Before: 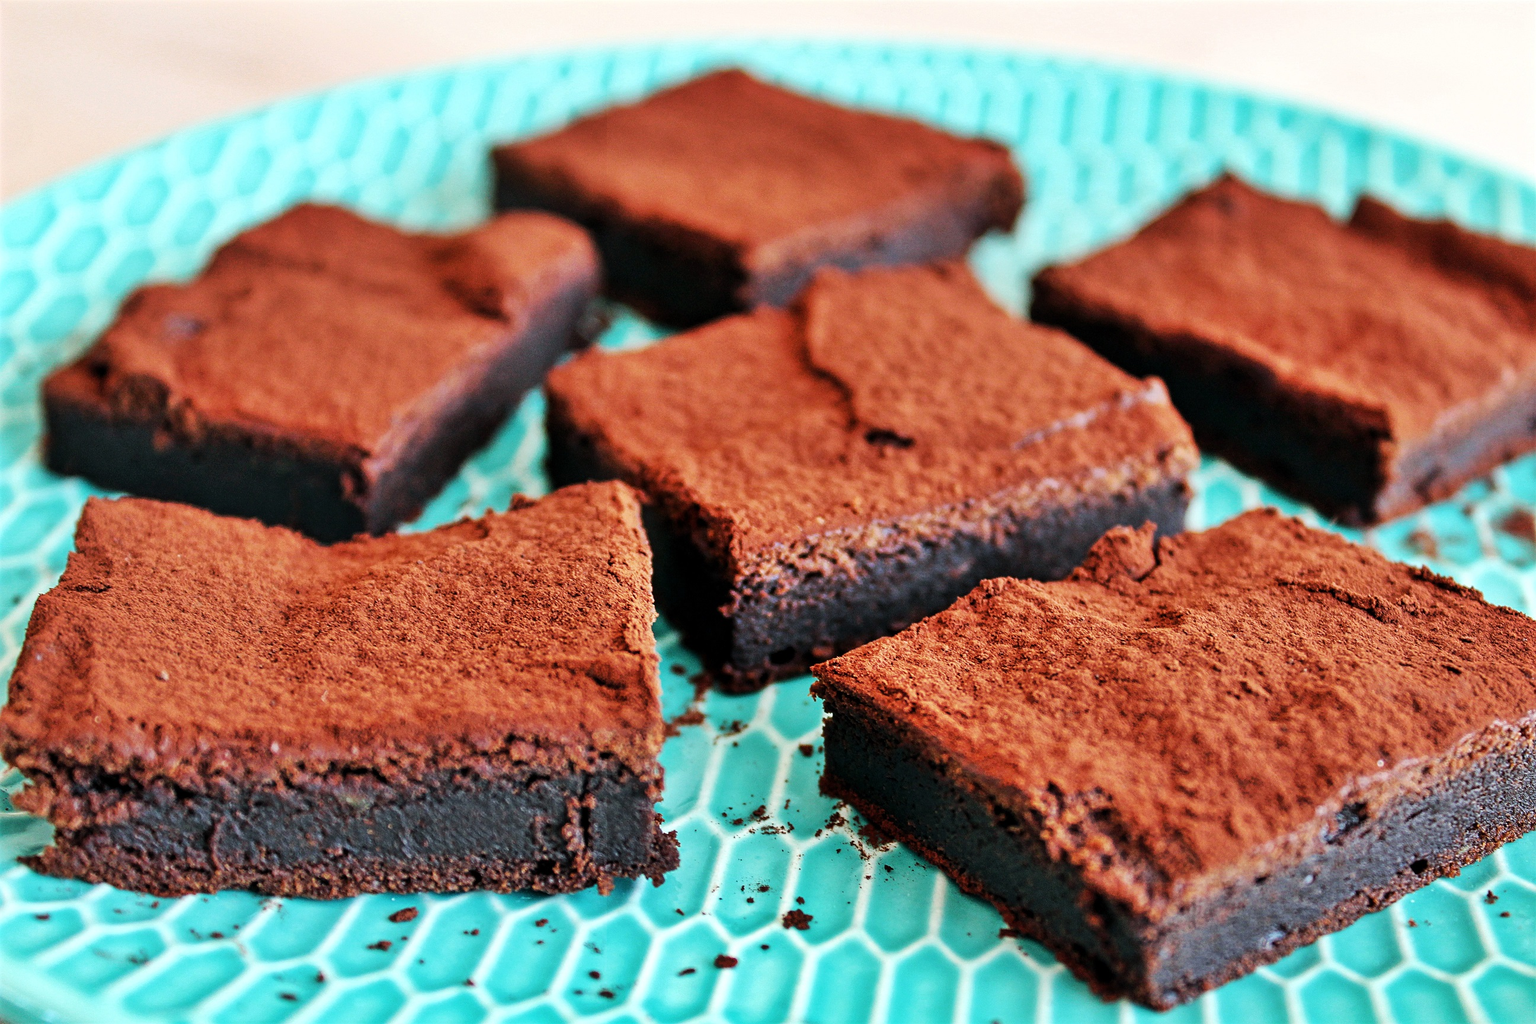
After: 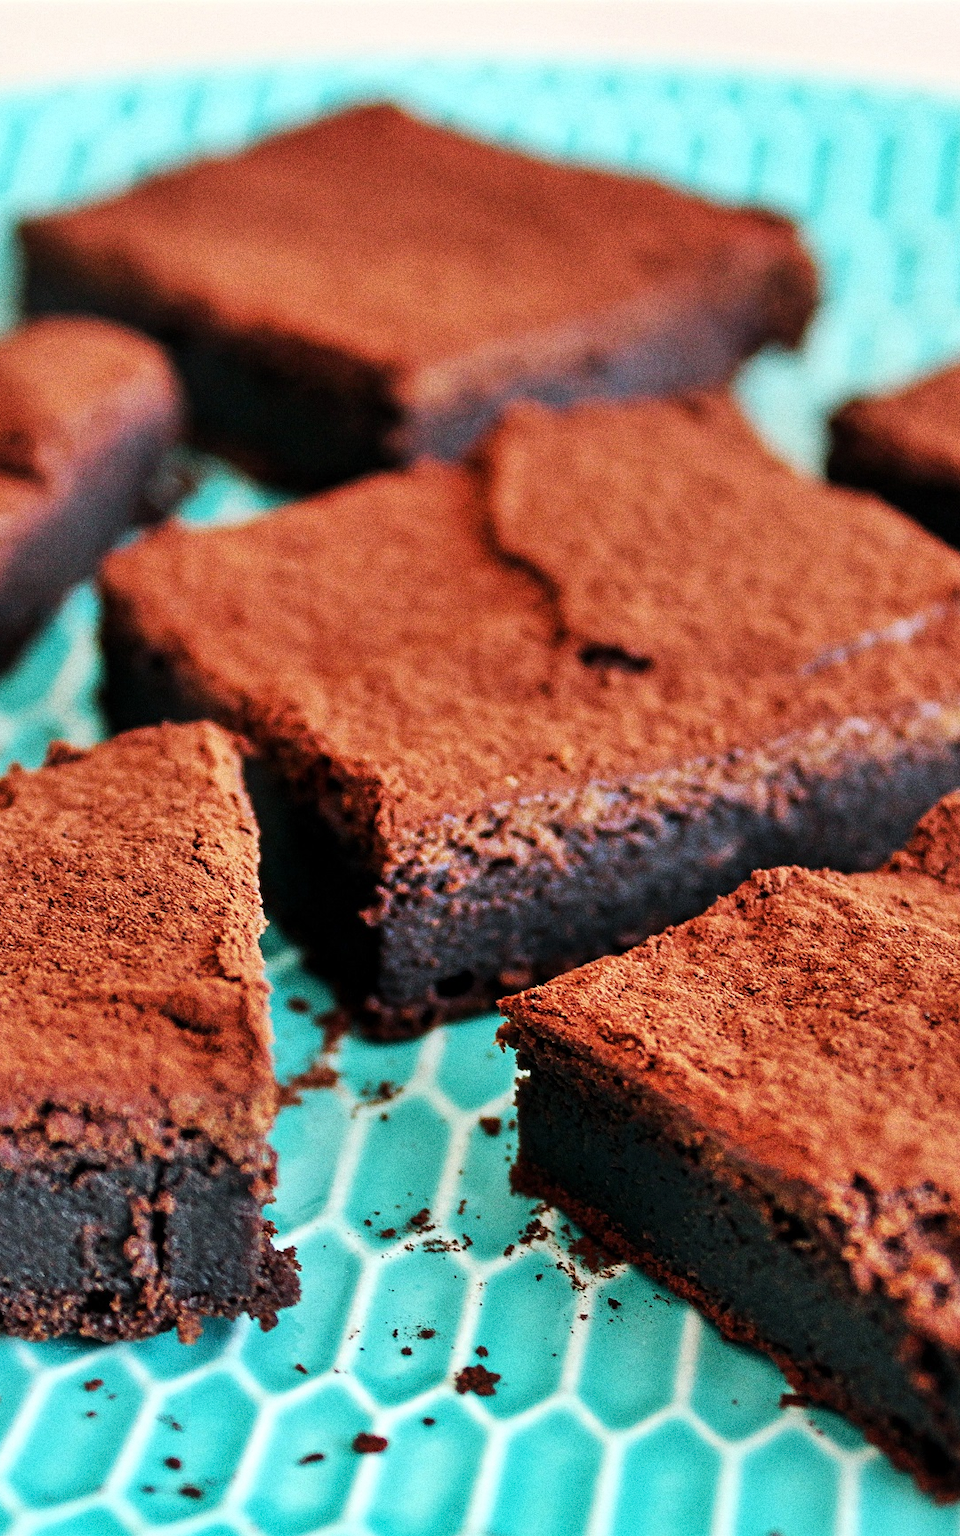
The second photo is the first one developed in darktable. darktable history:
crop: left 31.229%, right 27.105%
grain: coarseness 0.09 ISO, strength 40%
